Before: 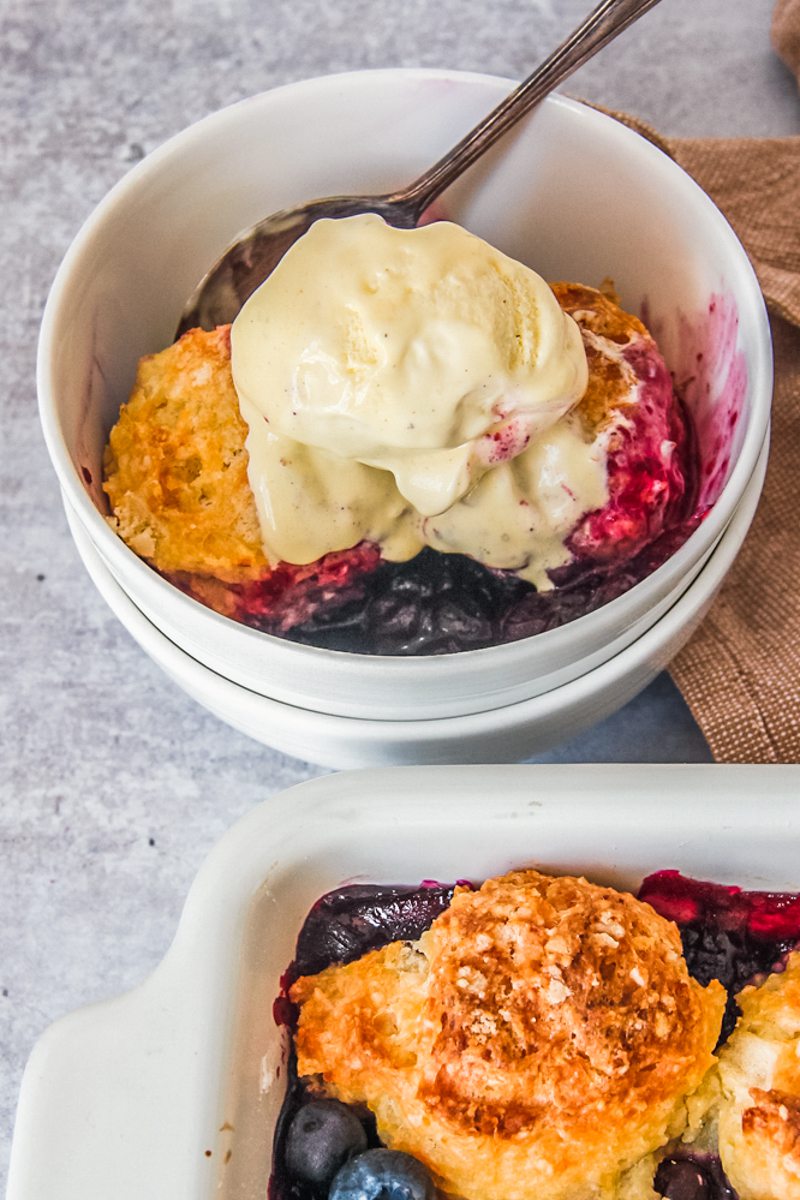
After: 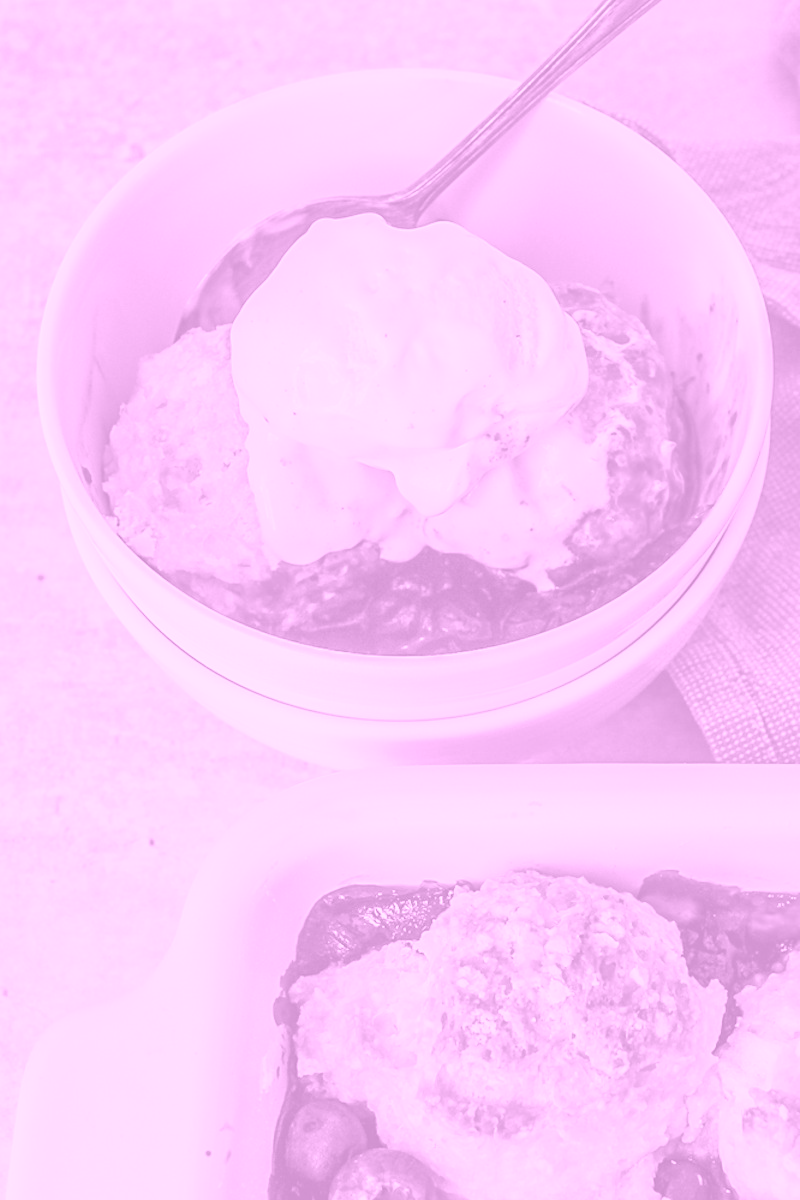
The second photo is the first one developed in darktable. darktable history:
colorize: hue 331.2°, saturation 75%, source mix 30.28%, lightness 70.52%, version 1
sharpen: amount 0.2
